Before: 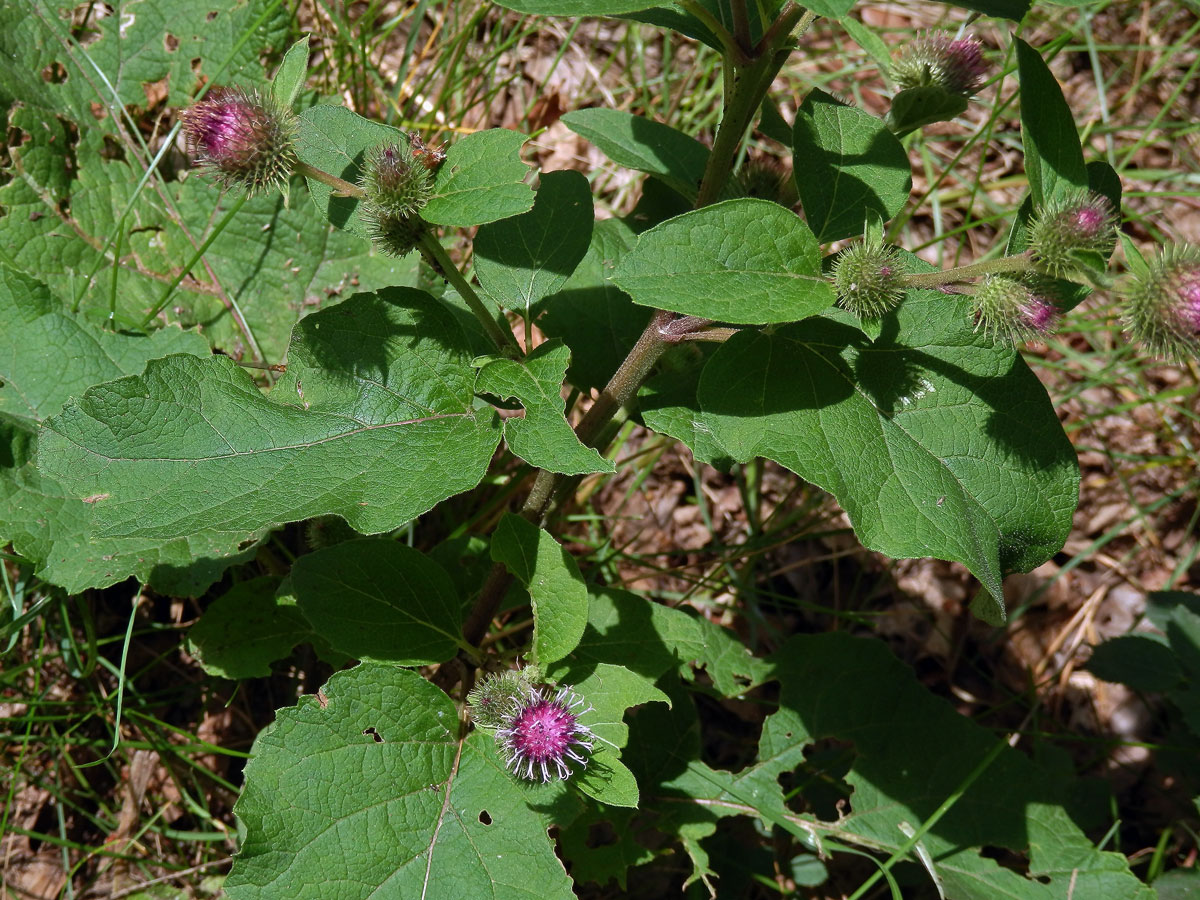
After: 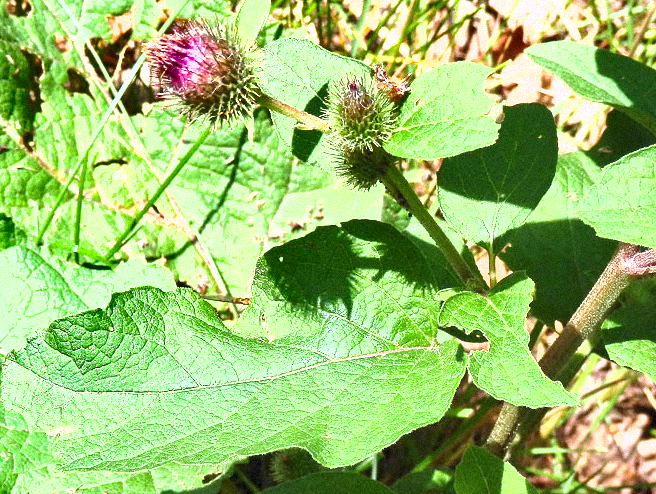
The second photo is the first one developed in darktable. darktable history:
crop and rotate: left 3.047%, top 7.509%, right 42.236%, bottom 37.598%
exposure: exposure 2.04 EV, compensate highlight preservation false
tone equalizer: on, module defaults
shadows and highlights: low approximation 0.01, soften with gaussian
grain: mid-tones bias 0%
